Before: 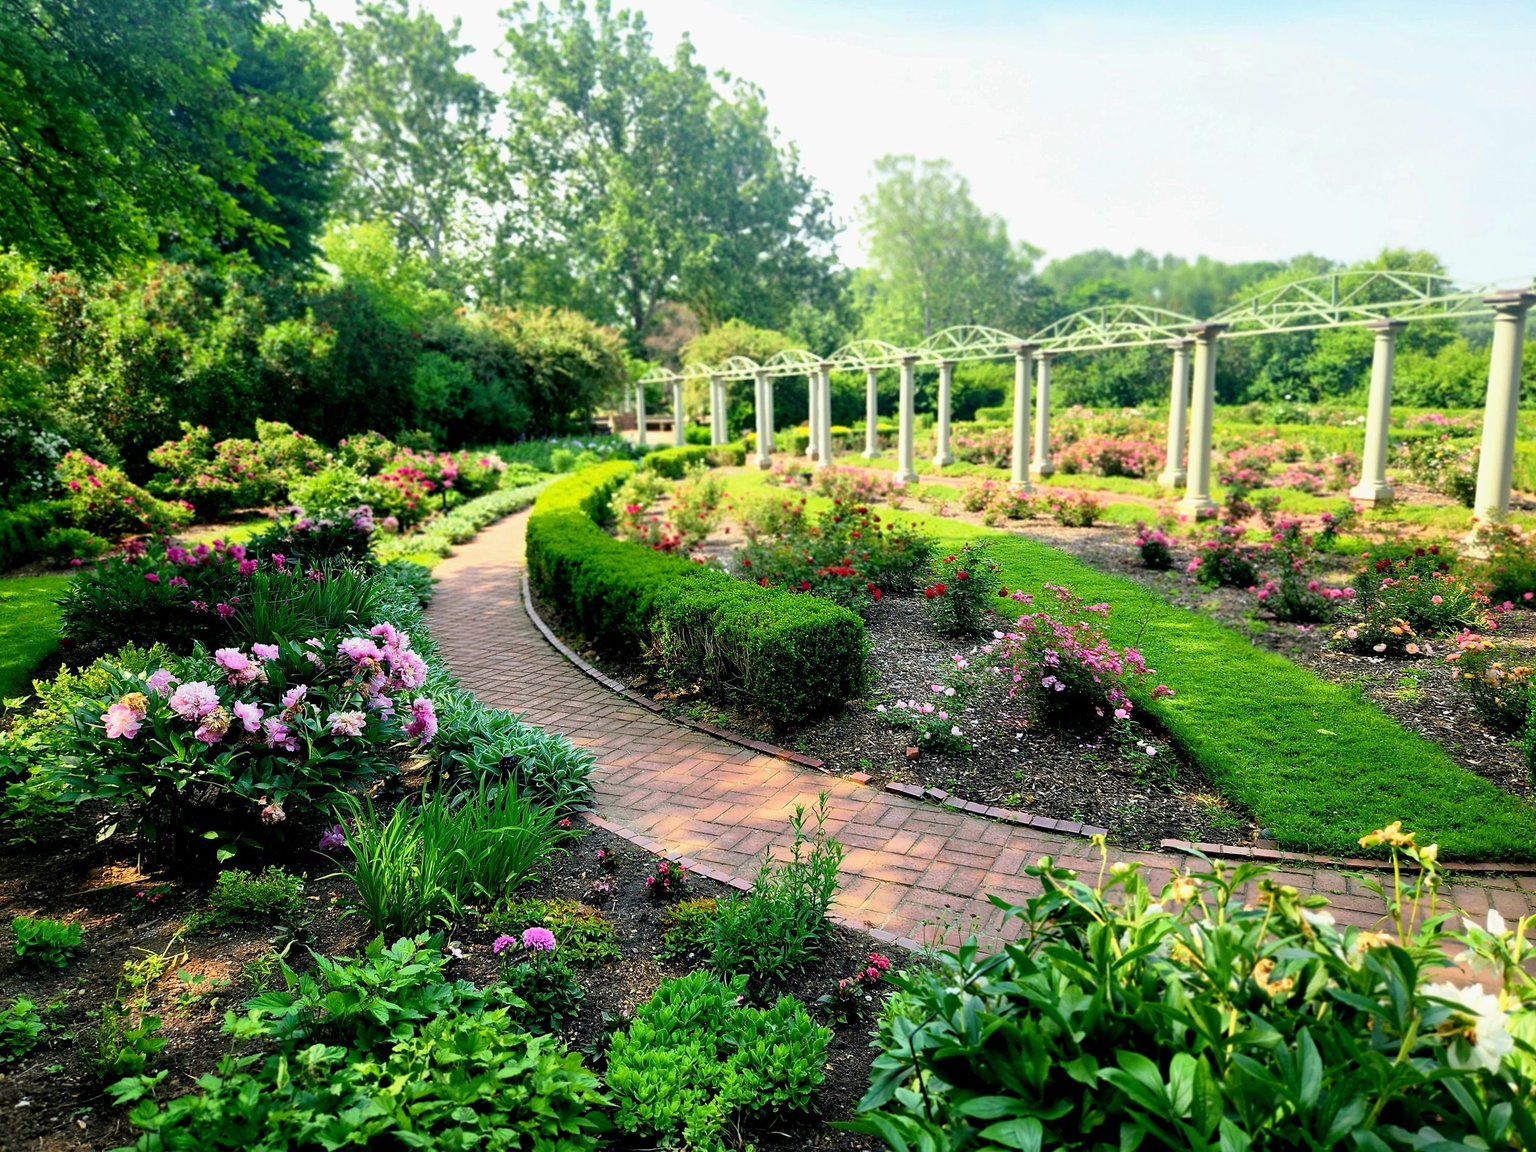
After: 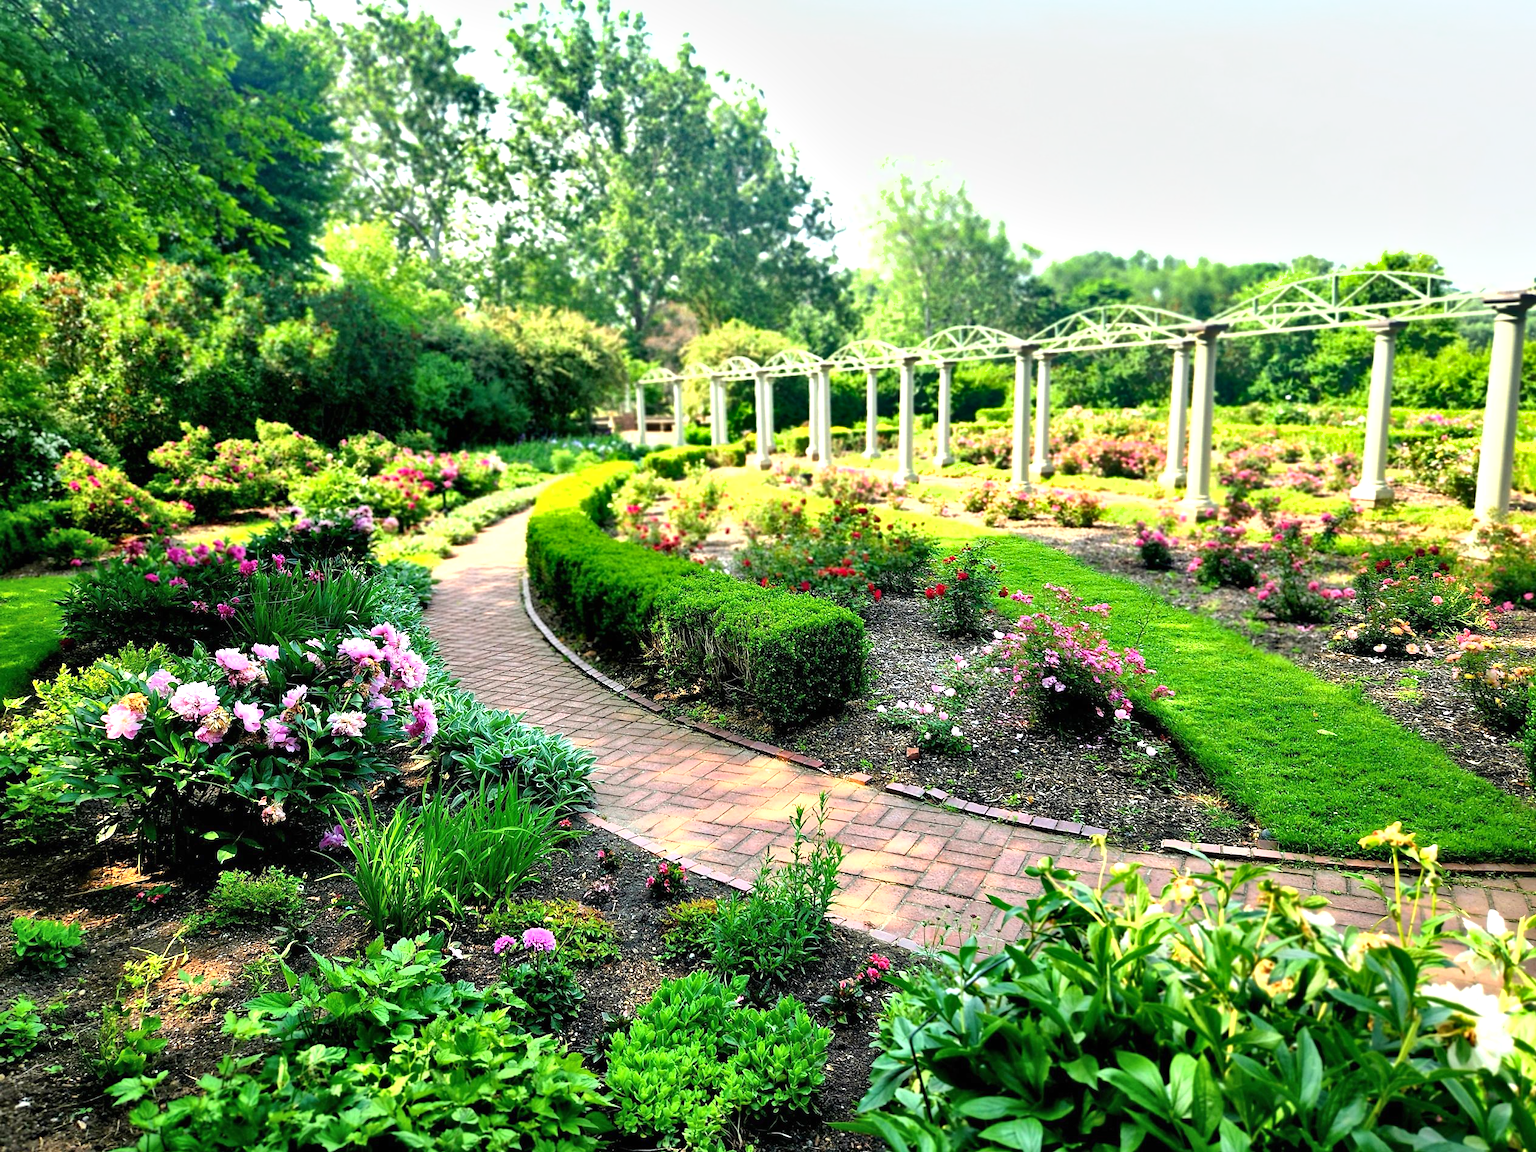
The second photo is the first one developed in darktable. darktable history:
shadows and highlights: highlights color adjustment 42.7%, soften with gaussian
exposure: black level correction 0, exposure 0.692 EV, compensate highlight preservation false
